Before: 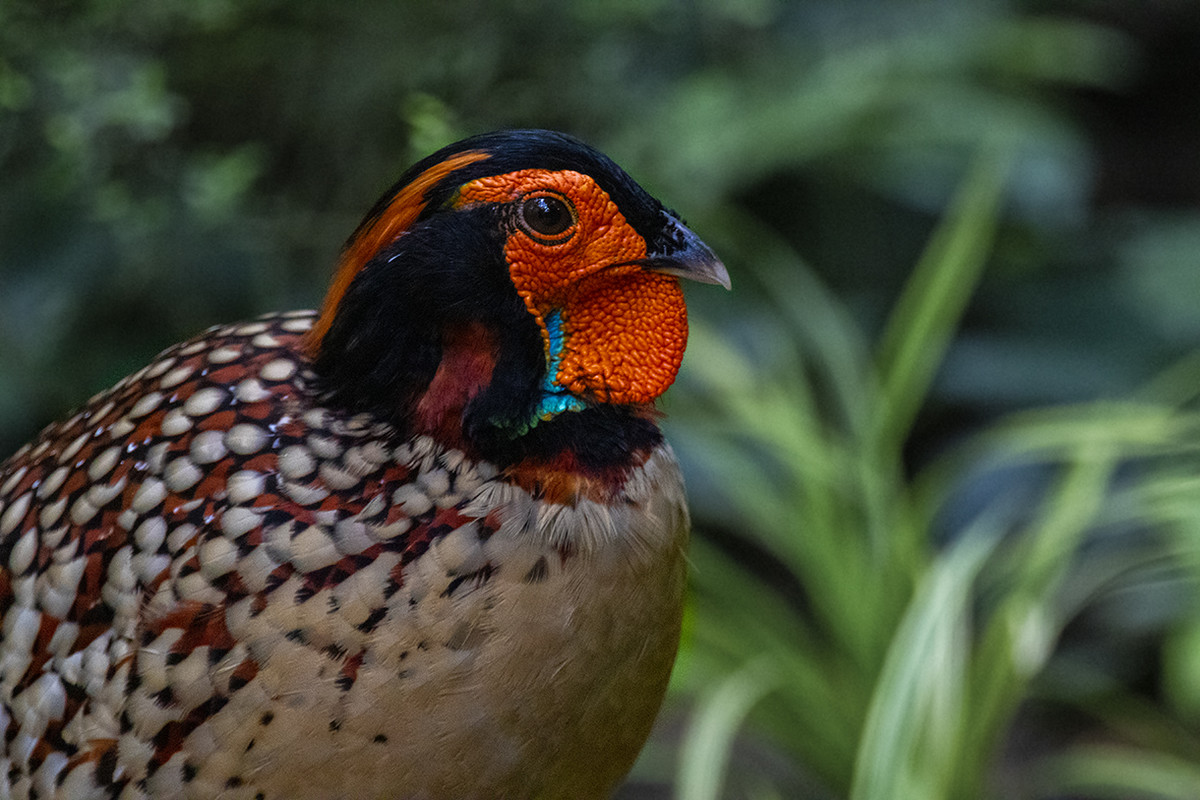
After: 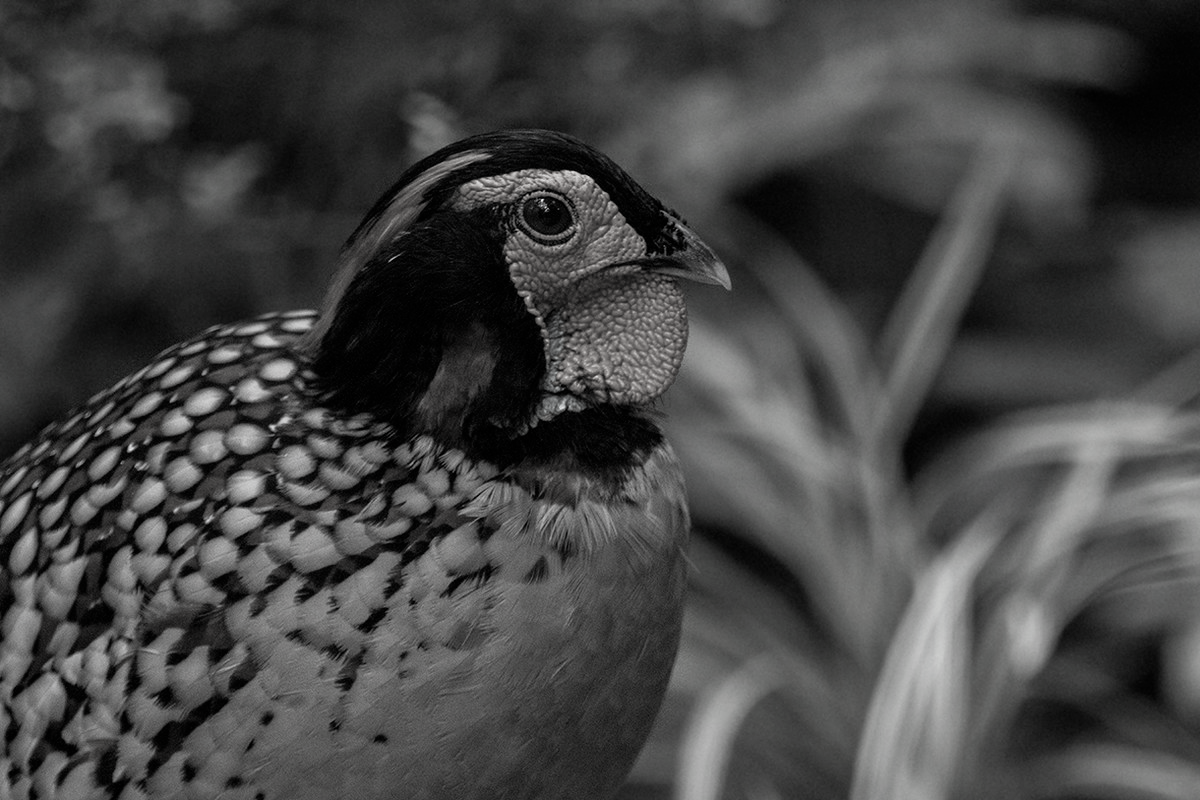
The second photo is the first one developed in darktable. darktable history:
contrast brightness saturation: saturation -0.986
